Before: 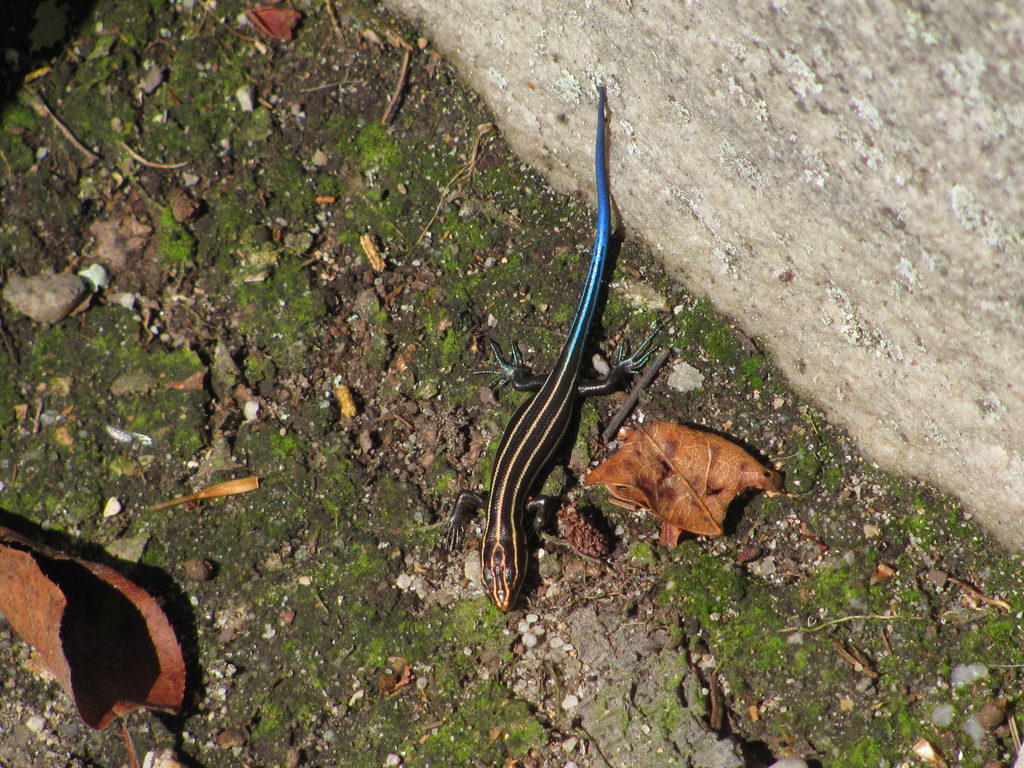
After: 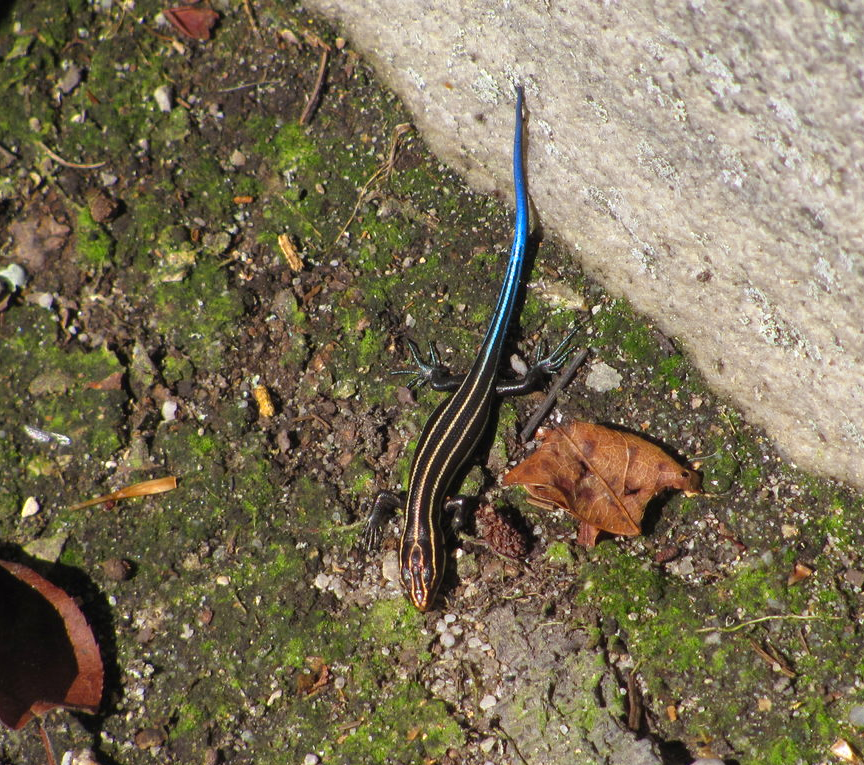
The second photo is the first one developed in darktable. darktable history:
color zones: curves: ch0 [(0, 0.485) (0.178, 0.476) (0.261, 0.623) (0.411, 0.403) (0.708, 0.603) (0.934, 0.412)]; ch1 [(0.003, 0.485) (0.149, 0.496) (0.229, 0.584) (0.326, 0.551) (0.484, 0.262) (0.757, 0.643)]
white balance: red 1.004, blue 1.024
crop: left 8.026%, right 7.374%
